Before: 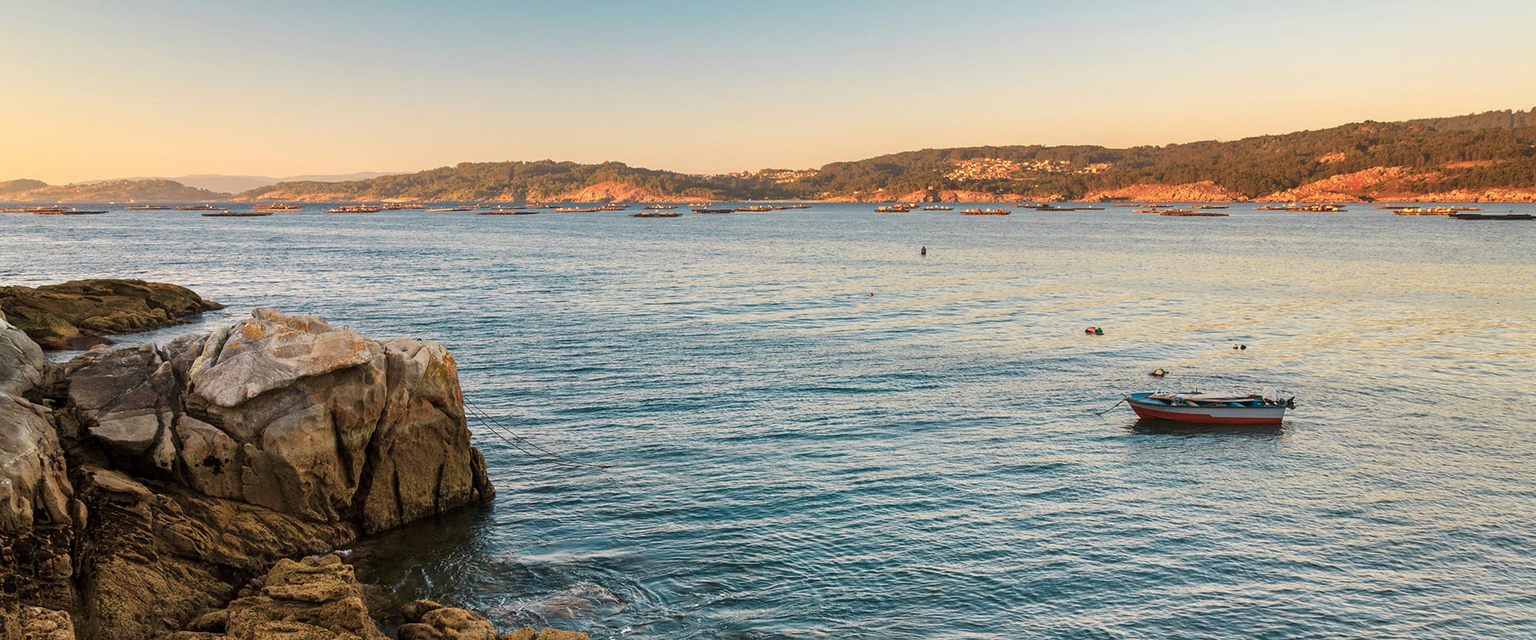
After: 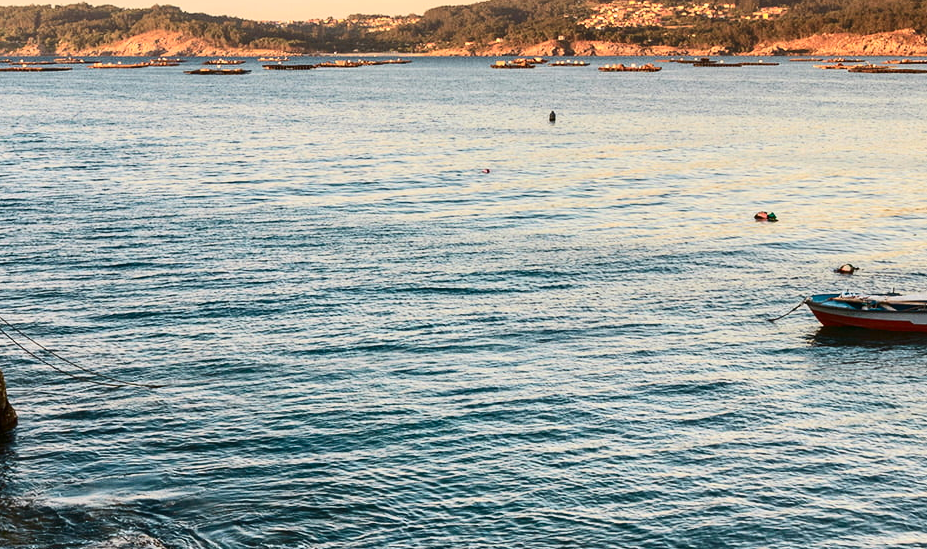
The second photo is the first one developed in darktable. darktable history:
contrast brightness saturation: contrast 0.28
crop: left 31.379%, top 24.658%, right 20.326%, bottom 6.628%
